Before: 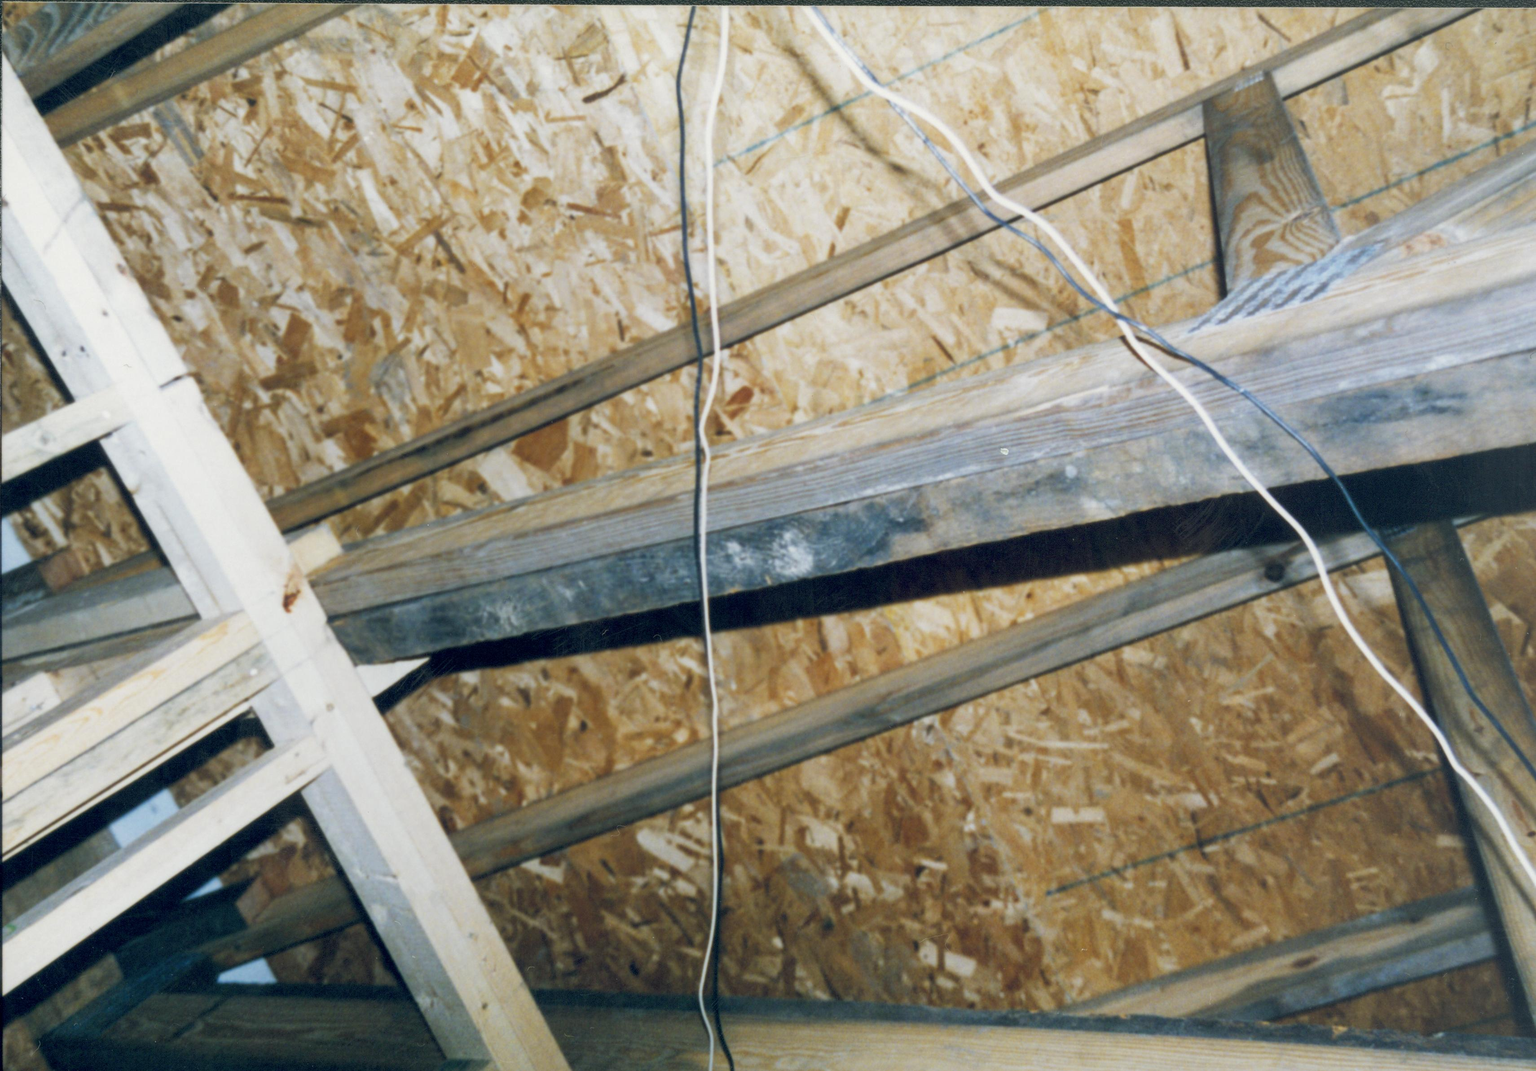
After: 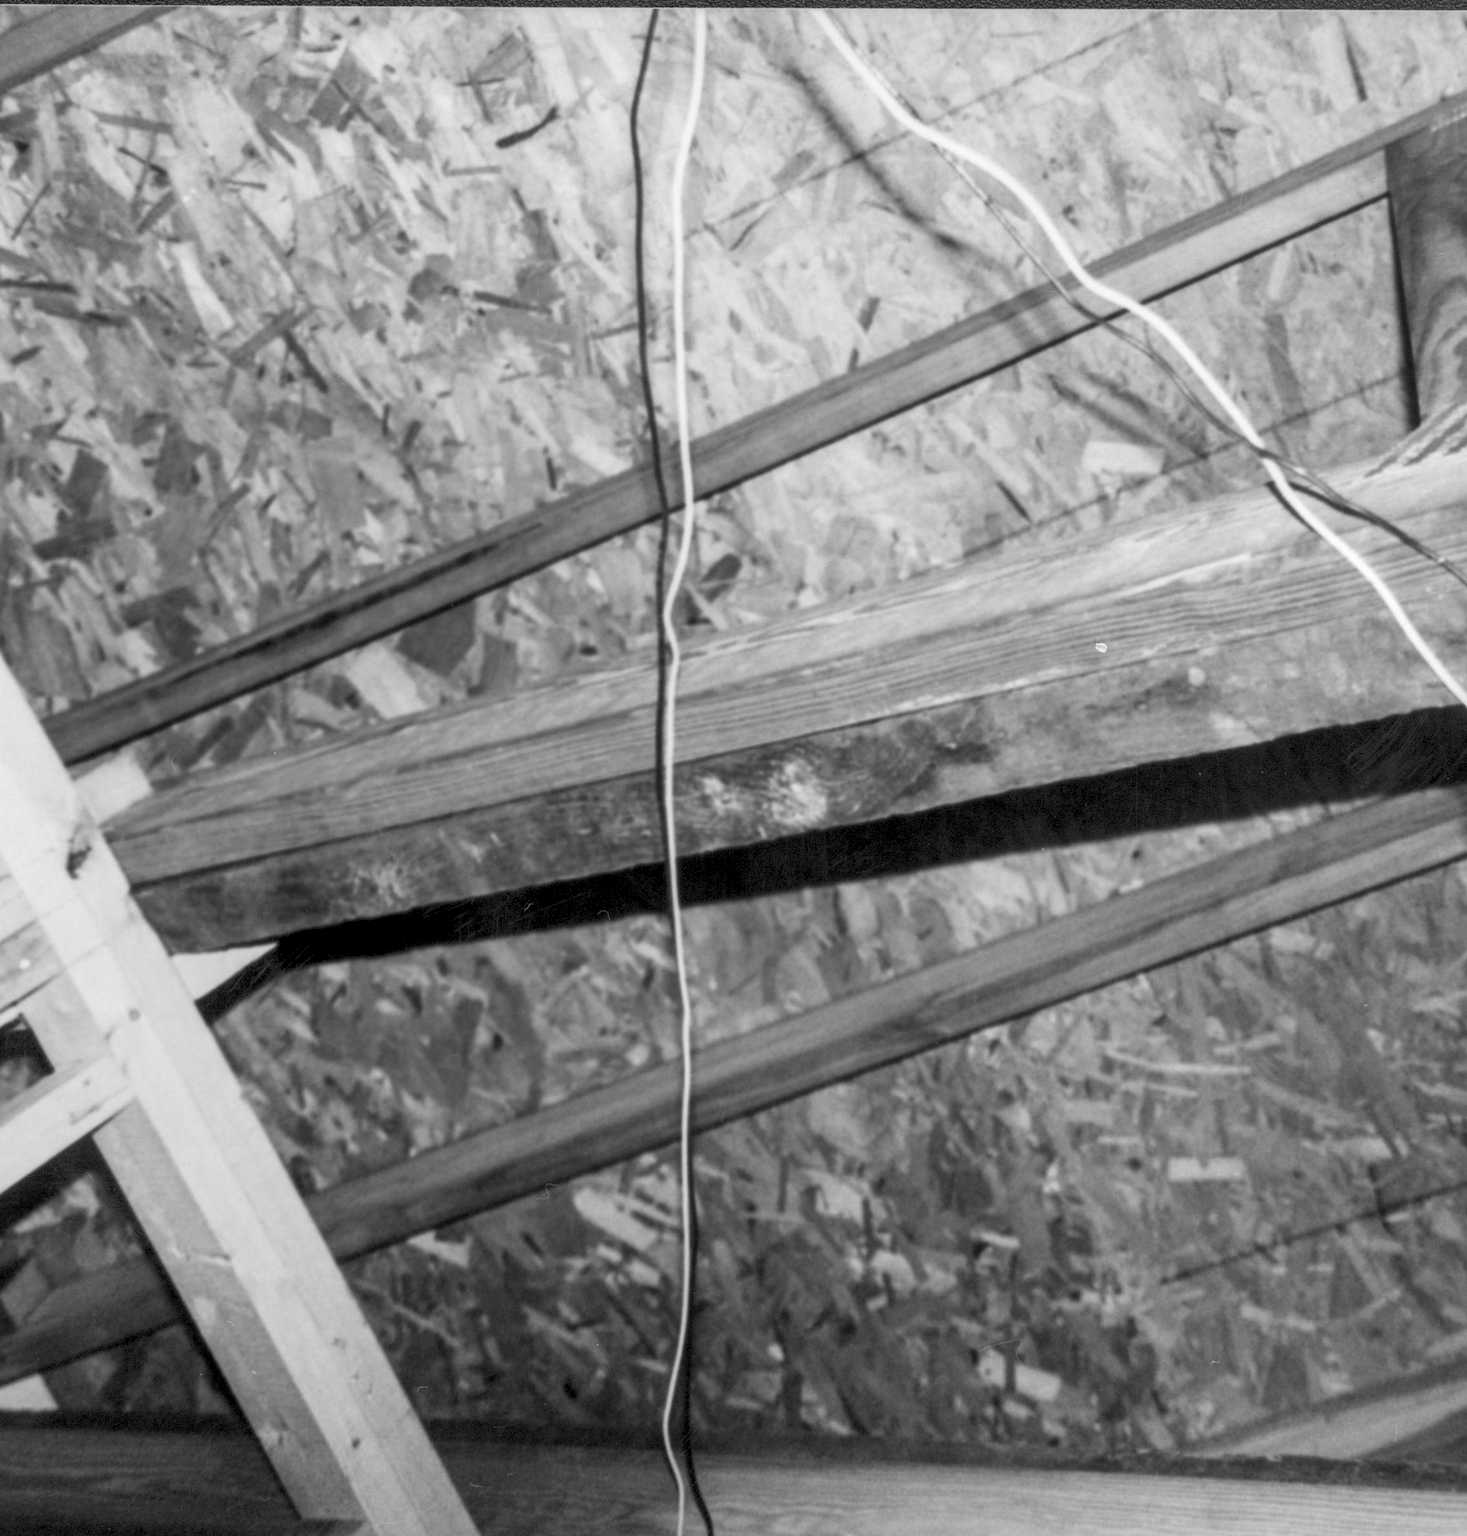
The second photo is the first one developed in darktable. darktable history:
crop: left 15.419%, right 17.914%
local contrast: detail 130%
monochrome: a -11.7, b 1.62, size 0.5, highlights 0.38
